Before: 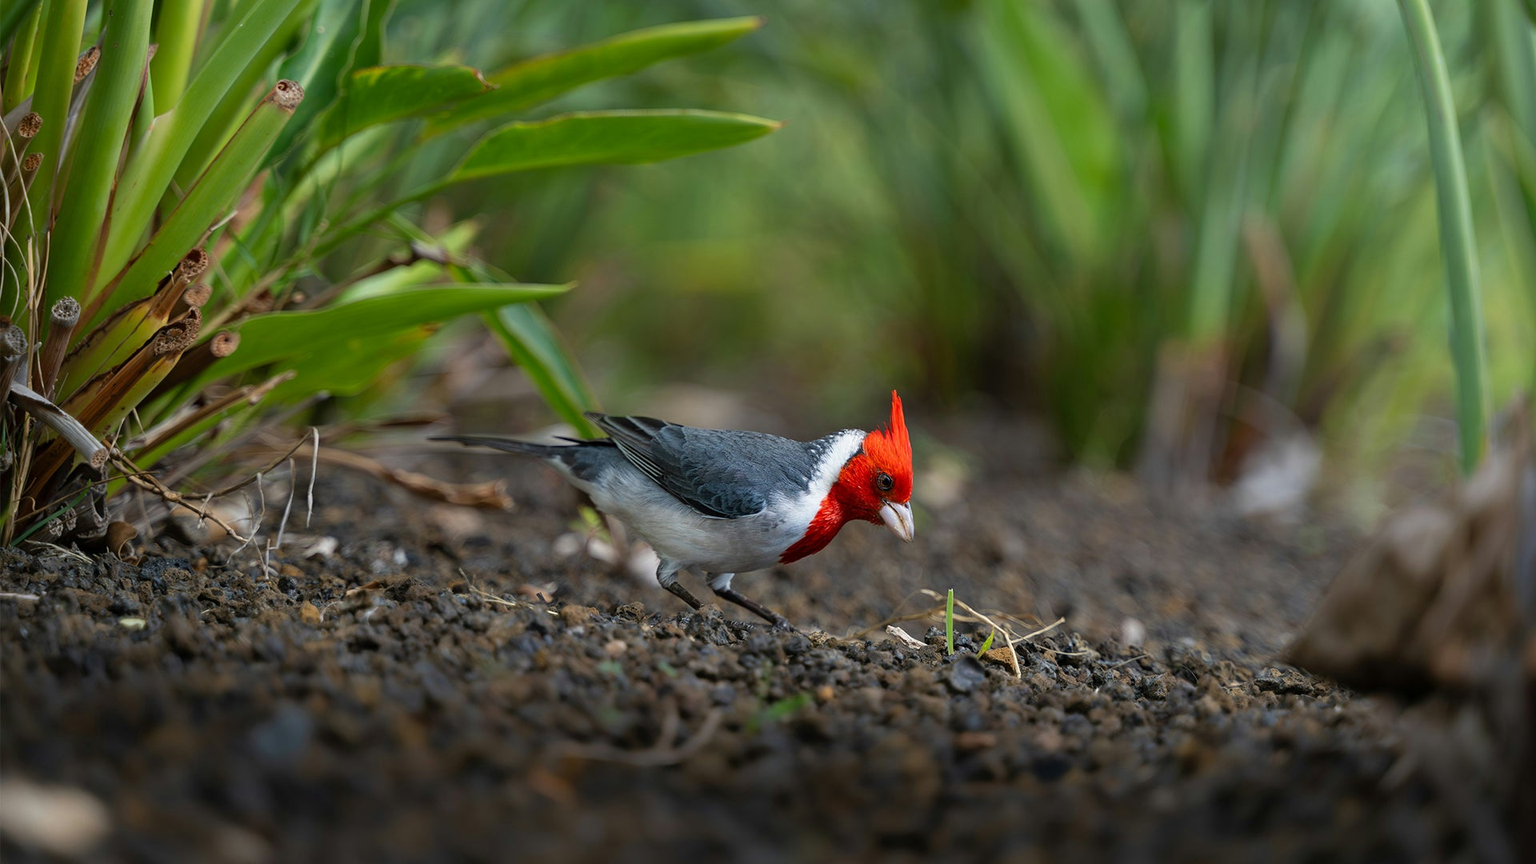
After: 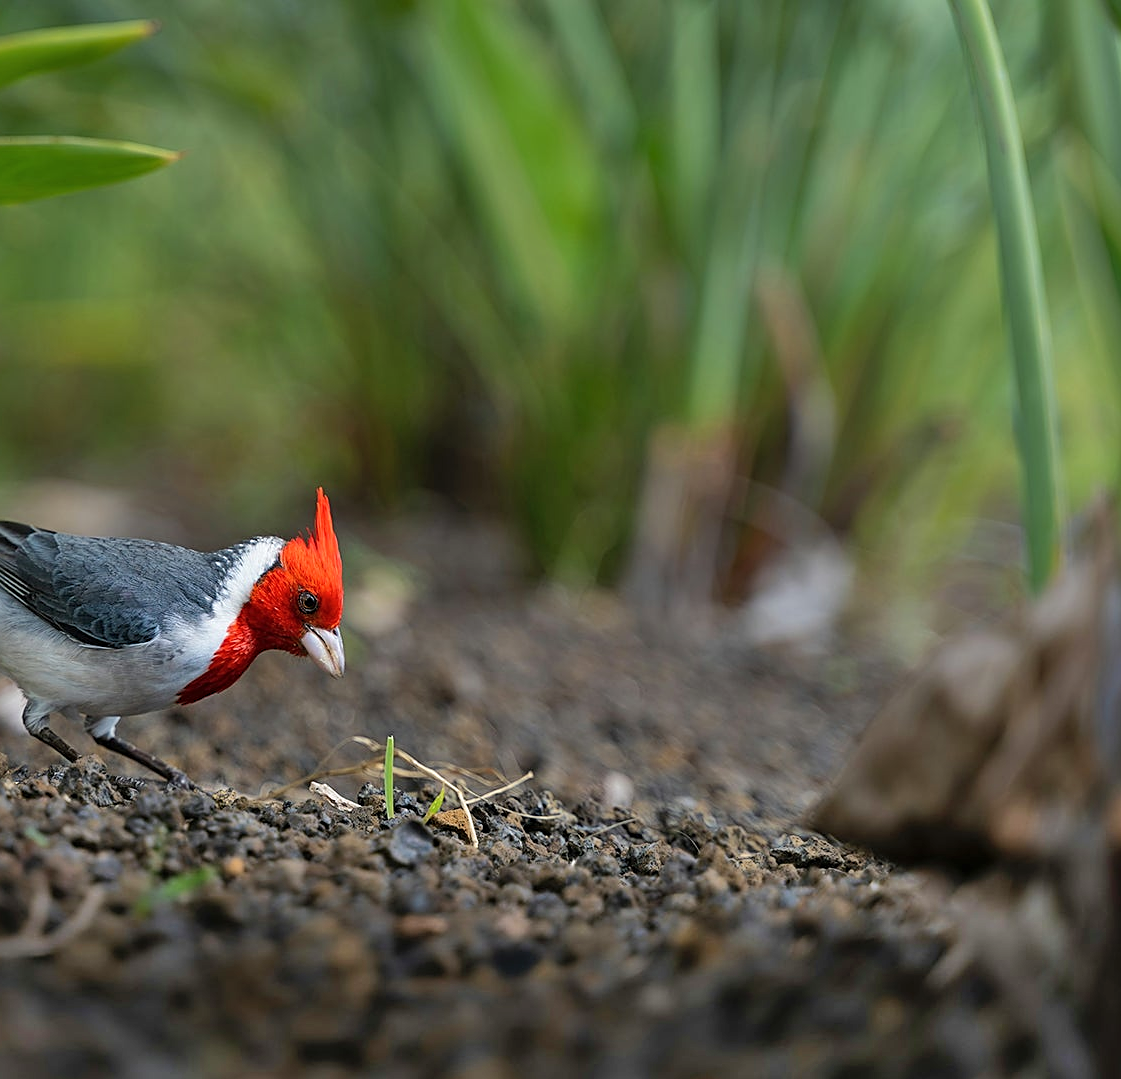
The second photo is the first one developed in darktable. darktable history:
crop: left 41.572%
sharpen: radius 1.95
shadows and highlights: shadows 58.7, highlights -60.43, soften with gaussian
